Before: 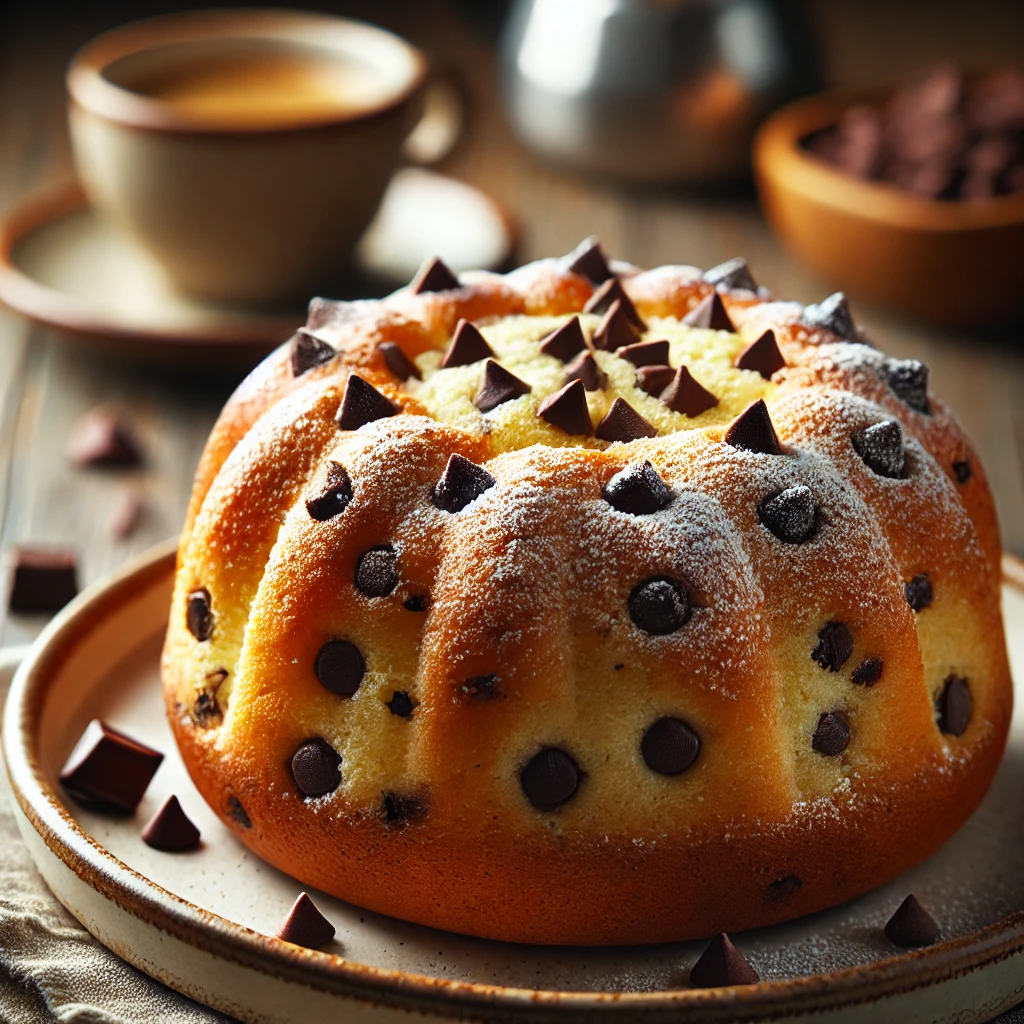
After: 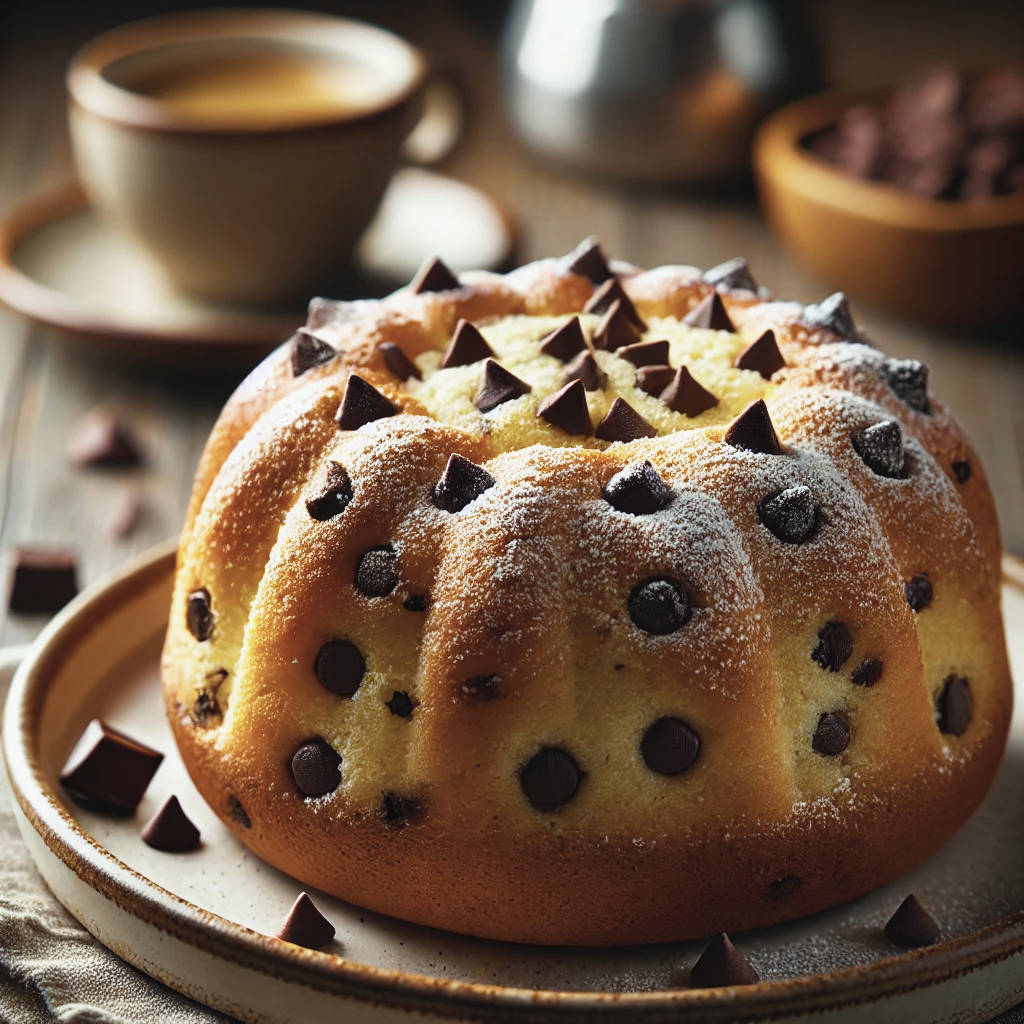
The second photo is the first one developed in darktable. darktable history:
contrast brightness saturation: contrast -0.05, saturation -0.41
color balance rgb: perceptual saturation grading › global saturation 20%, global vibrance 20%
